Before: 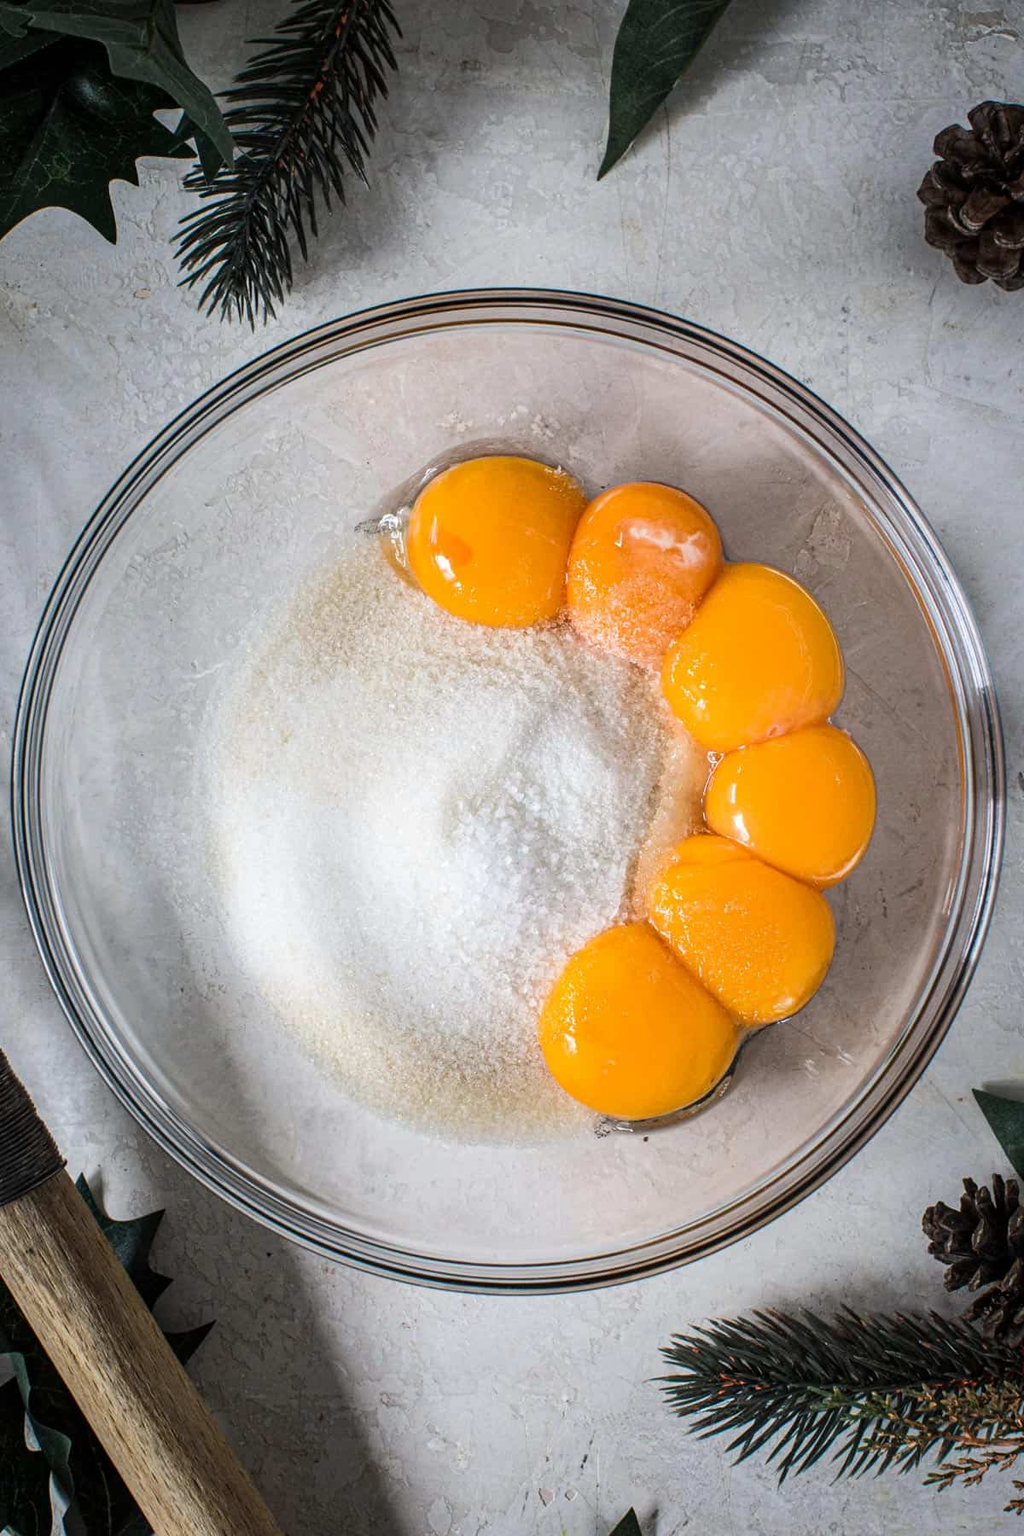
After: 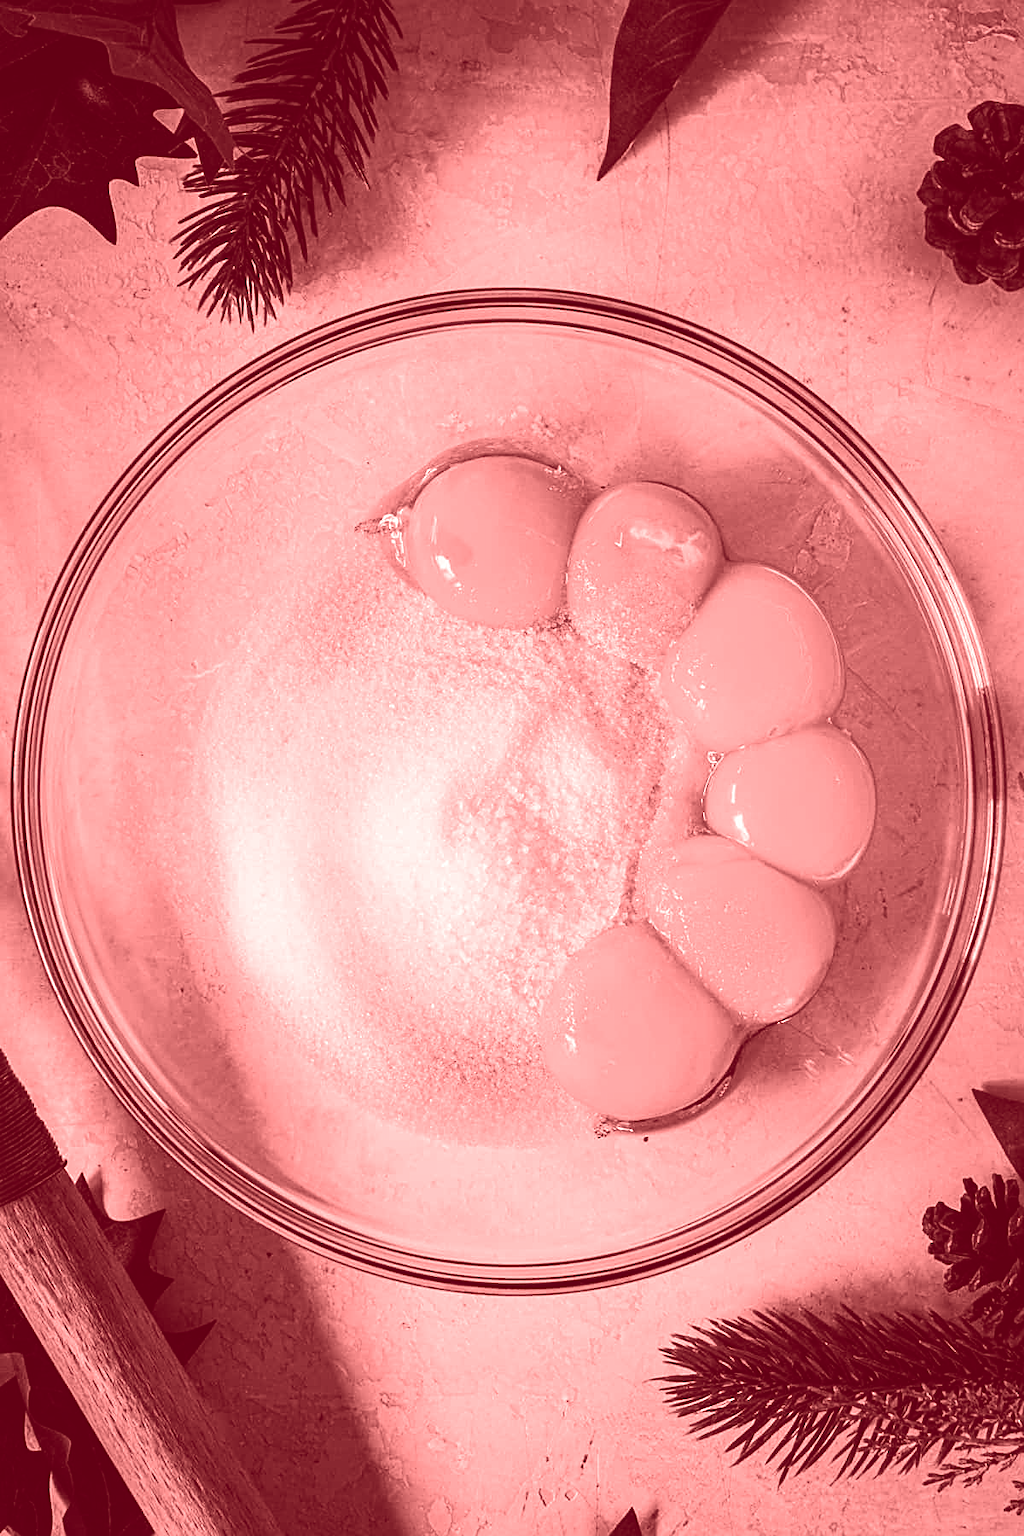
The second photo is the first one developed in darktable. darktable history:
color balance: lift [1.016, 0.983, 1, 1.017], gamma [0.78, 1.018, 1.043, 0.957], gain [0.786, 1.063, 0.937, 1.017], input saturation 118.26%, contrast 13.43%, contrast fulcrum 21.62%, output saturation 82.76%
color balance rgb: perceptual saturation grading › global saturation 25%, perceptual brilliance grading › mid-tones 10%, perceptual brilliance grading › shadows 15%, global vibrance 20%
colorize: saturation 60%, source mix 100%
sharpen: on, module defaults
